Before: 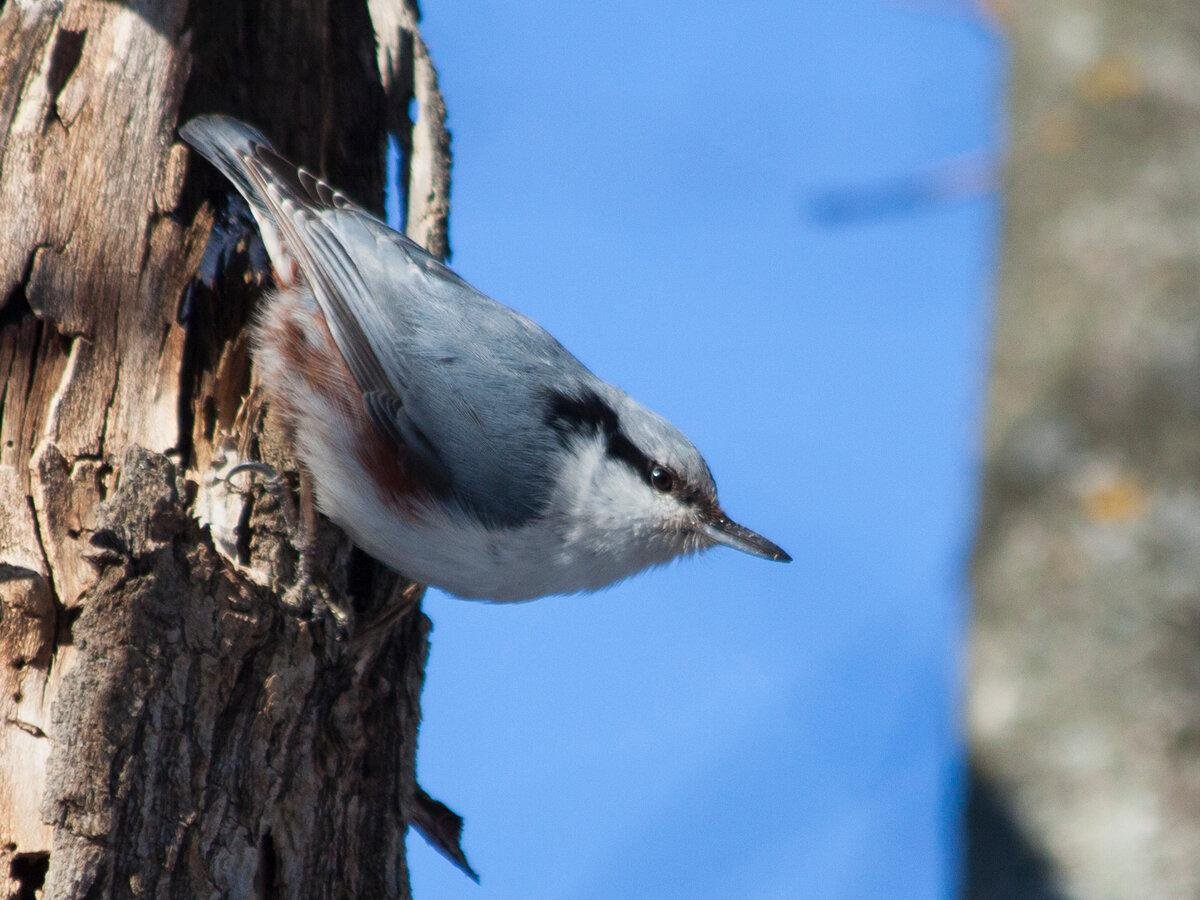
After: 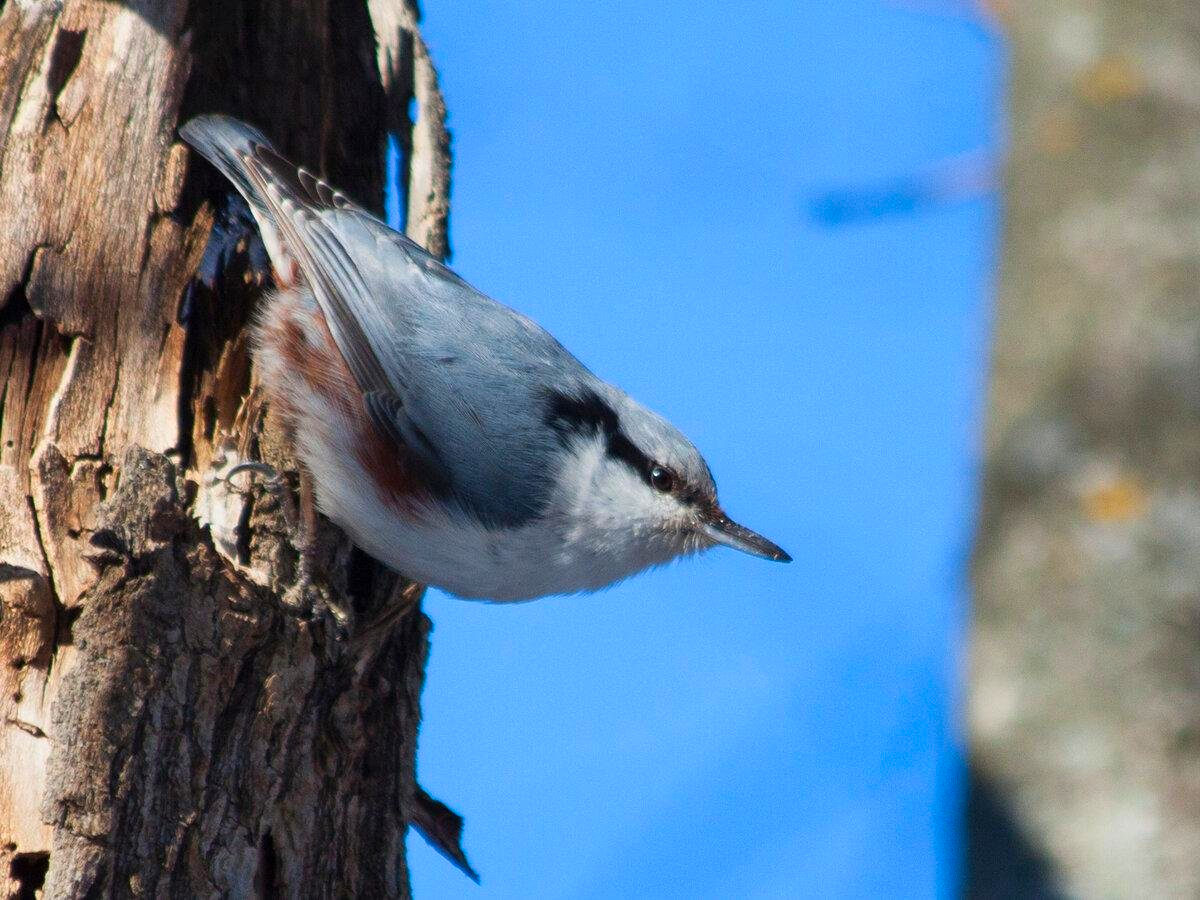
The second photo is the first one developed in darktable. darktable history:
color correction: highlights b* -0.029, saturation 1.27
